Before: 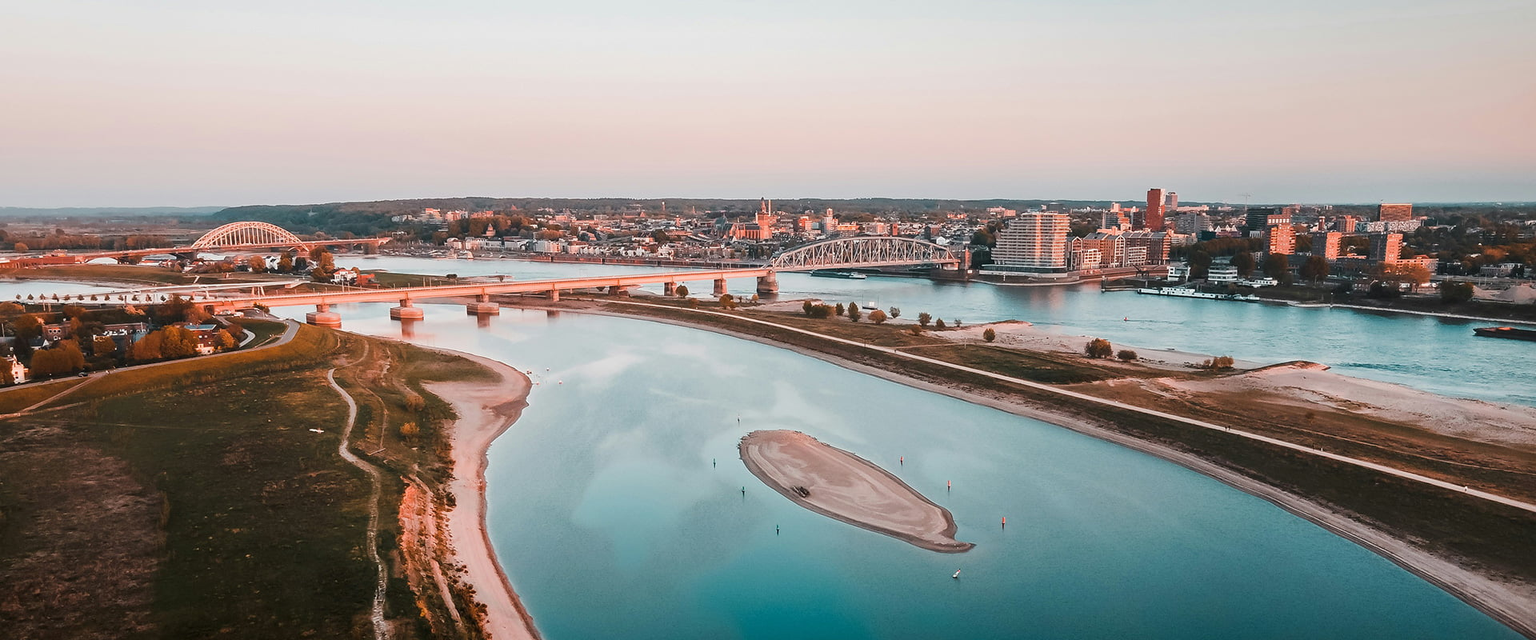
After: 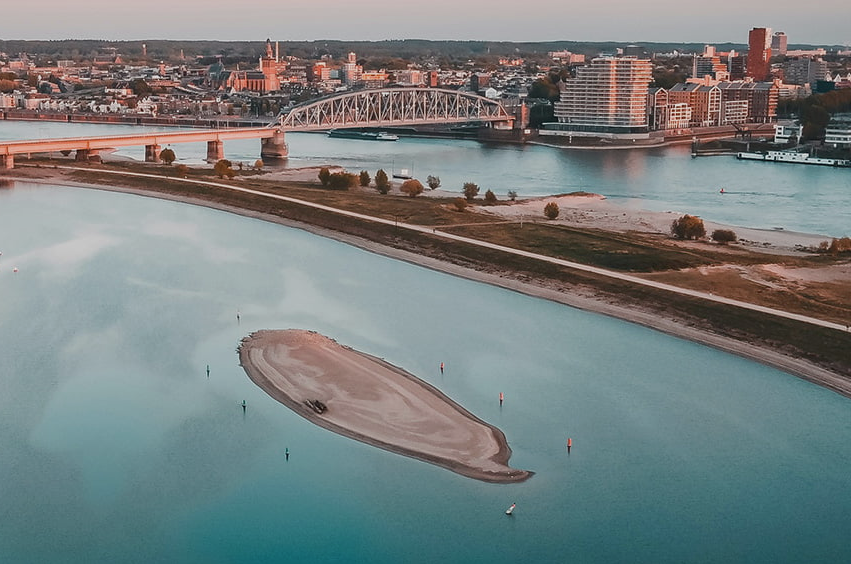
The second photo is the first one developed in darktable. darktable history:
crop: left 35.68%, top 26.098%, right 19.978%, bottom 3.369%
contrast brightness saturation: saturation -0.06
tone equalizer: -8 EV 0.232 EV, -7 EV 0.427 EV, -6 EV 0.433 EV, -5 EV 0.247 EV, -3 EV -0.265 EV, -2 EV -0.394 EV, -1 EV -0.396 EV, +0 EV -0.246 EV, mask exposure compensation -0.516 EV
